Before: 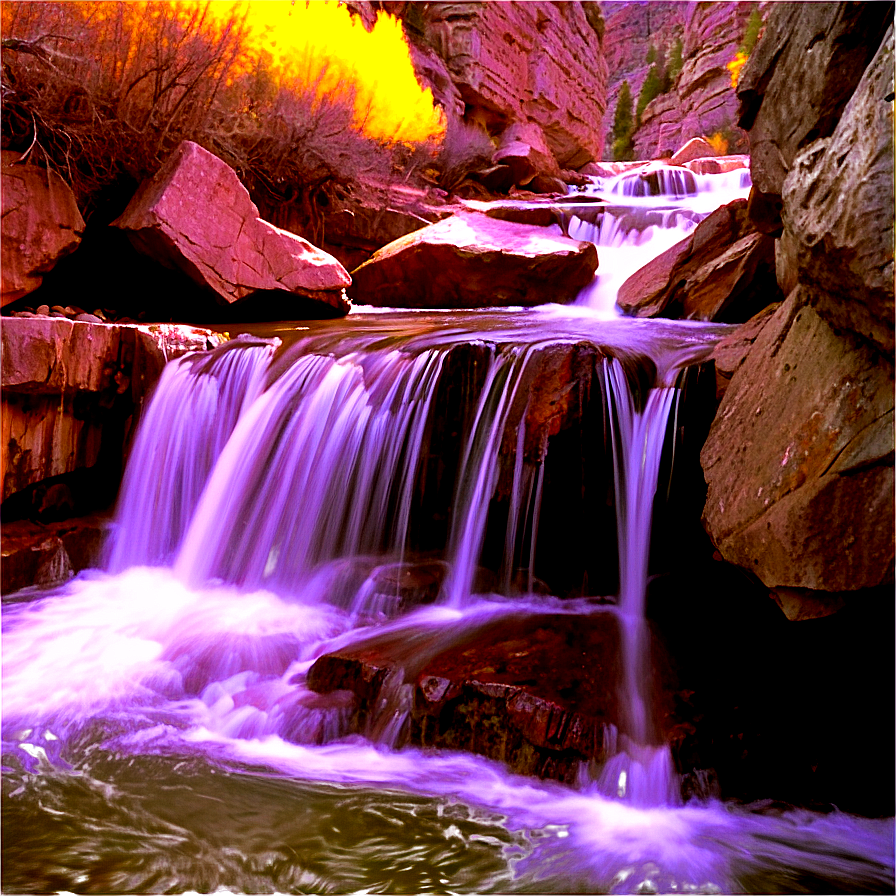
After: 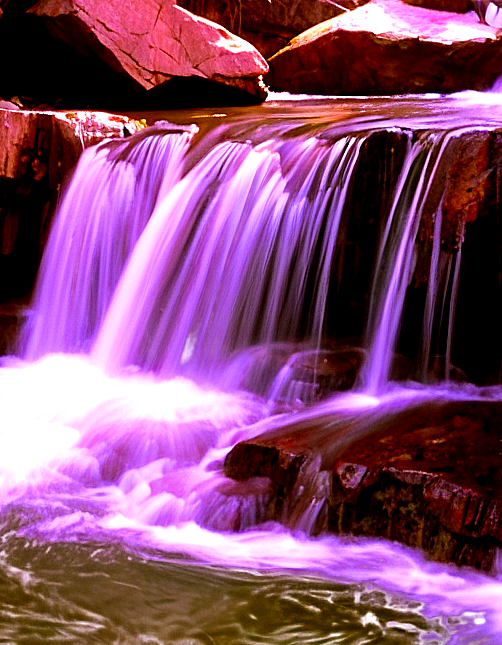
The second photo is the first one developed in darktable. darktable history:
tone equalizer: -8 EV -0.396 EV, -7 EV -0.396 EV, -6 EV -0.348 EV, -5 EV -0.2 EV, -3 EV 0.208 EV, -2 EV 0.356 EV, -1 EV 0.387 EV, +0 EV 0.433 EV
crop: left 9.329%, top 23.781%, right 34.605%, bottom 4.133%
